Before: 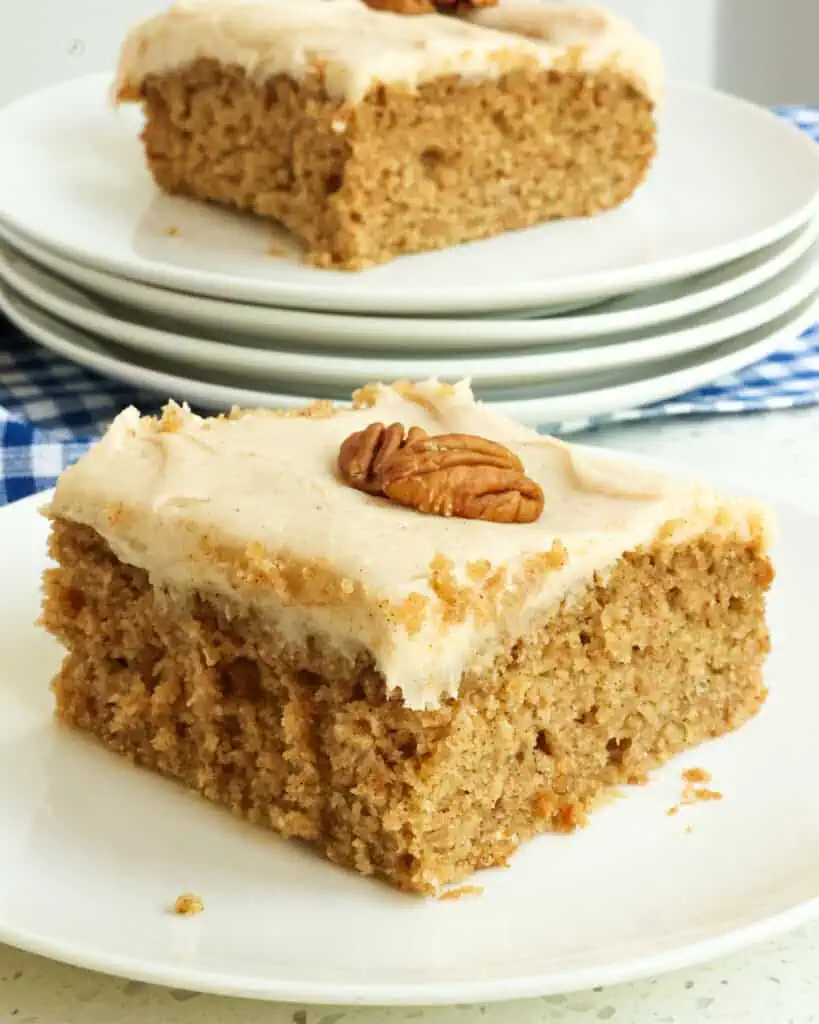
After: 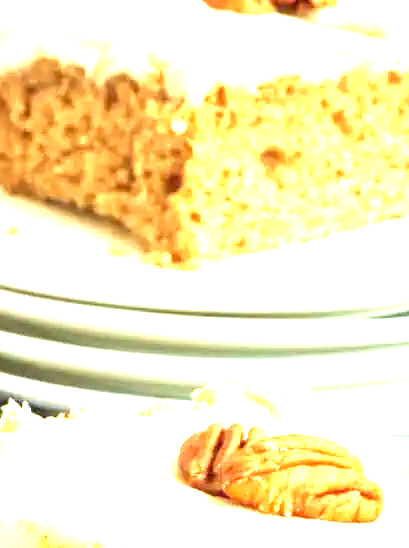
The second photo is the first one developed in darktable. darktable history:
exposure: exposure 2 EV, compensate exposure bias true, compensate highlight preservation false
velvia: on, module defaults
crop: left 19.556%, right 30.401%, bottom 46.458%
